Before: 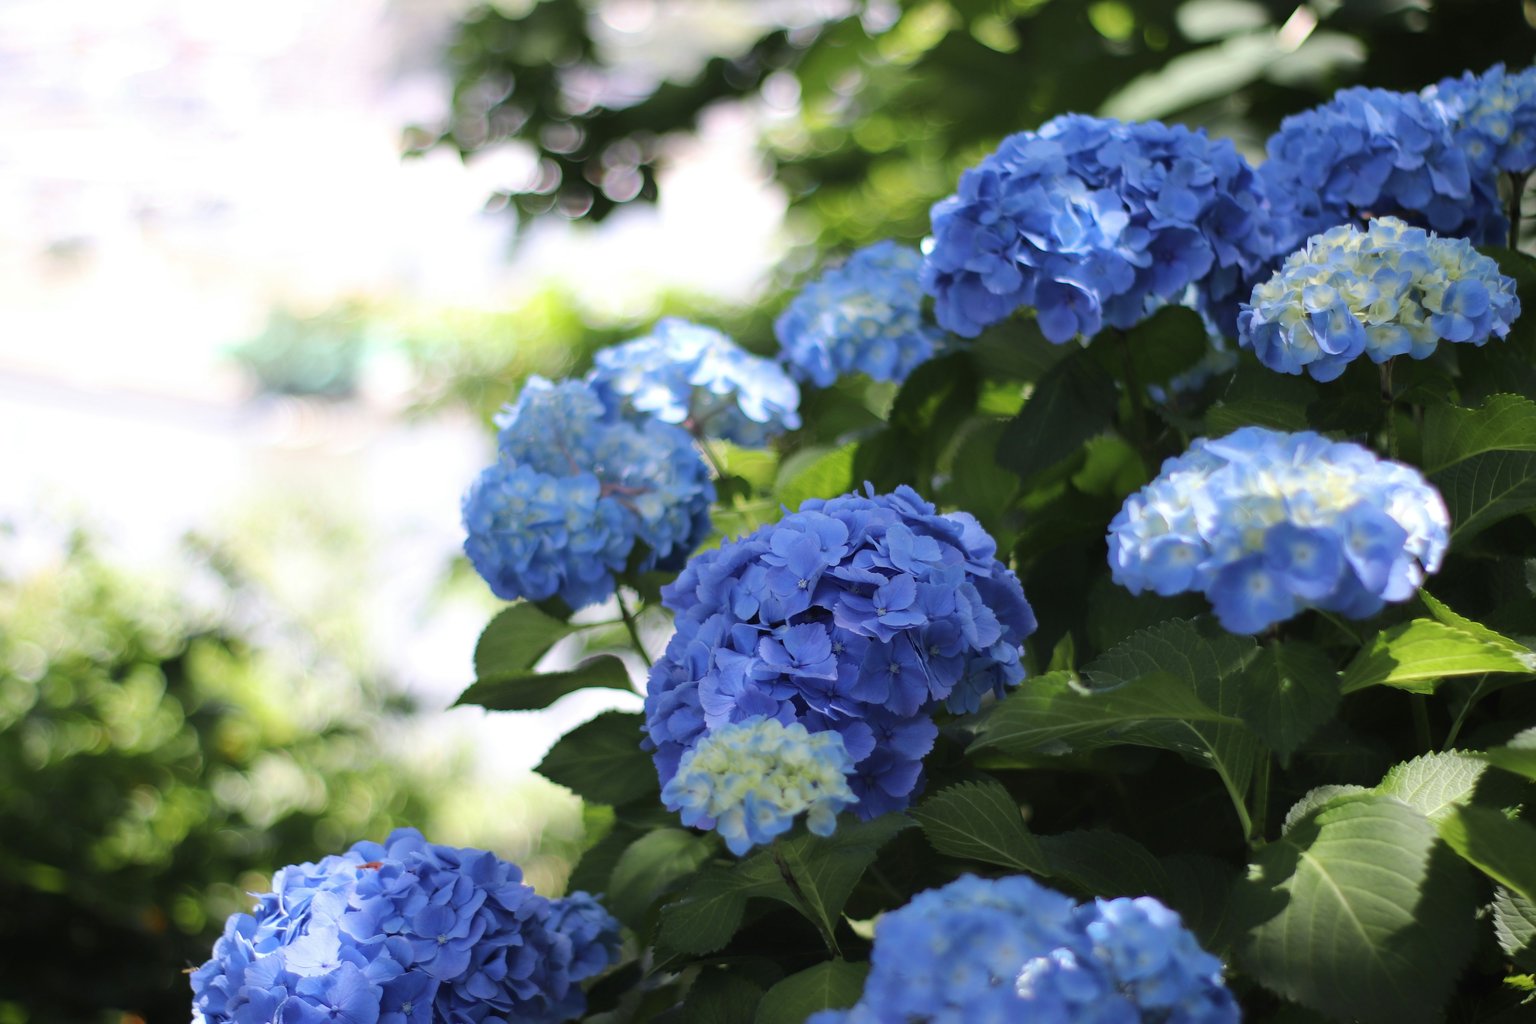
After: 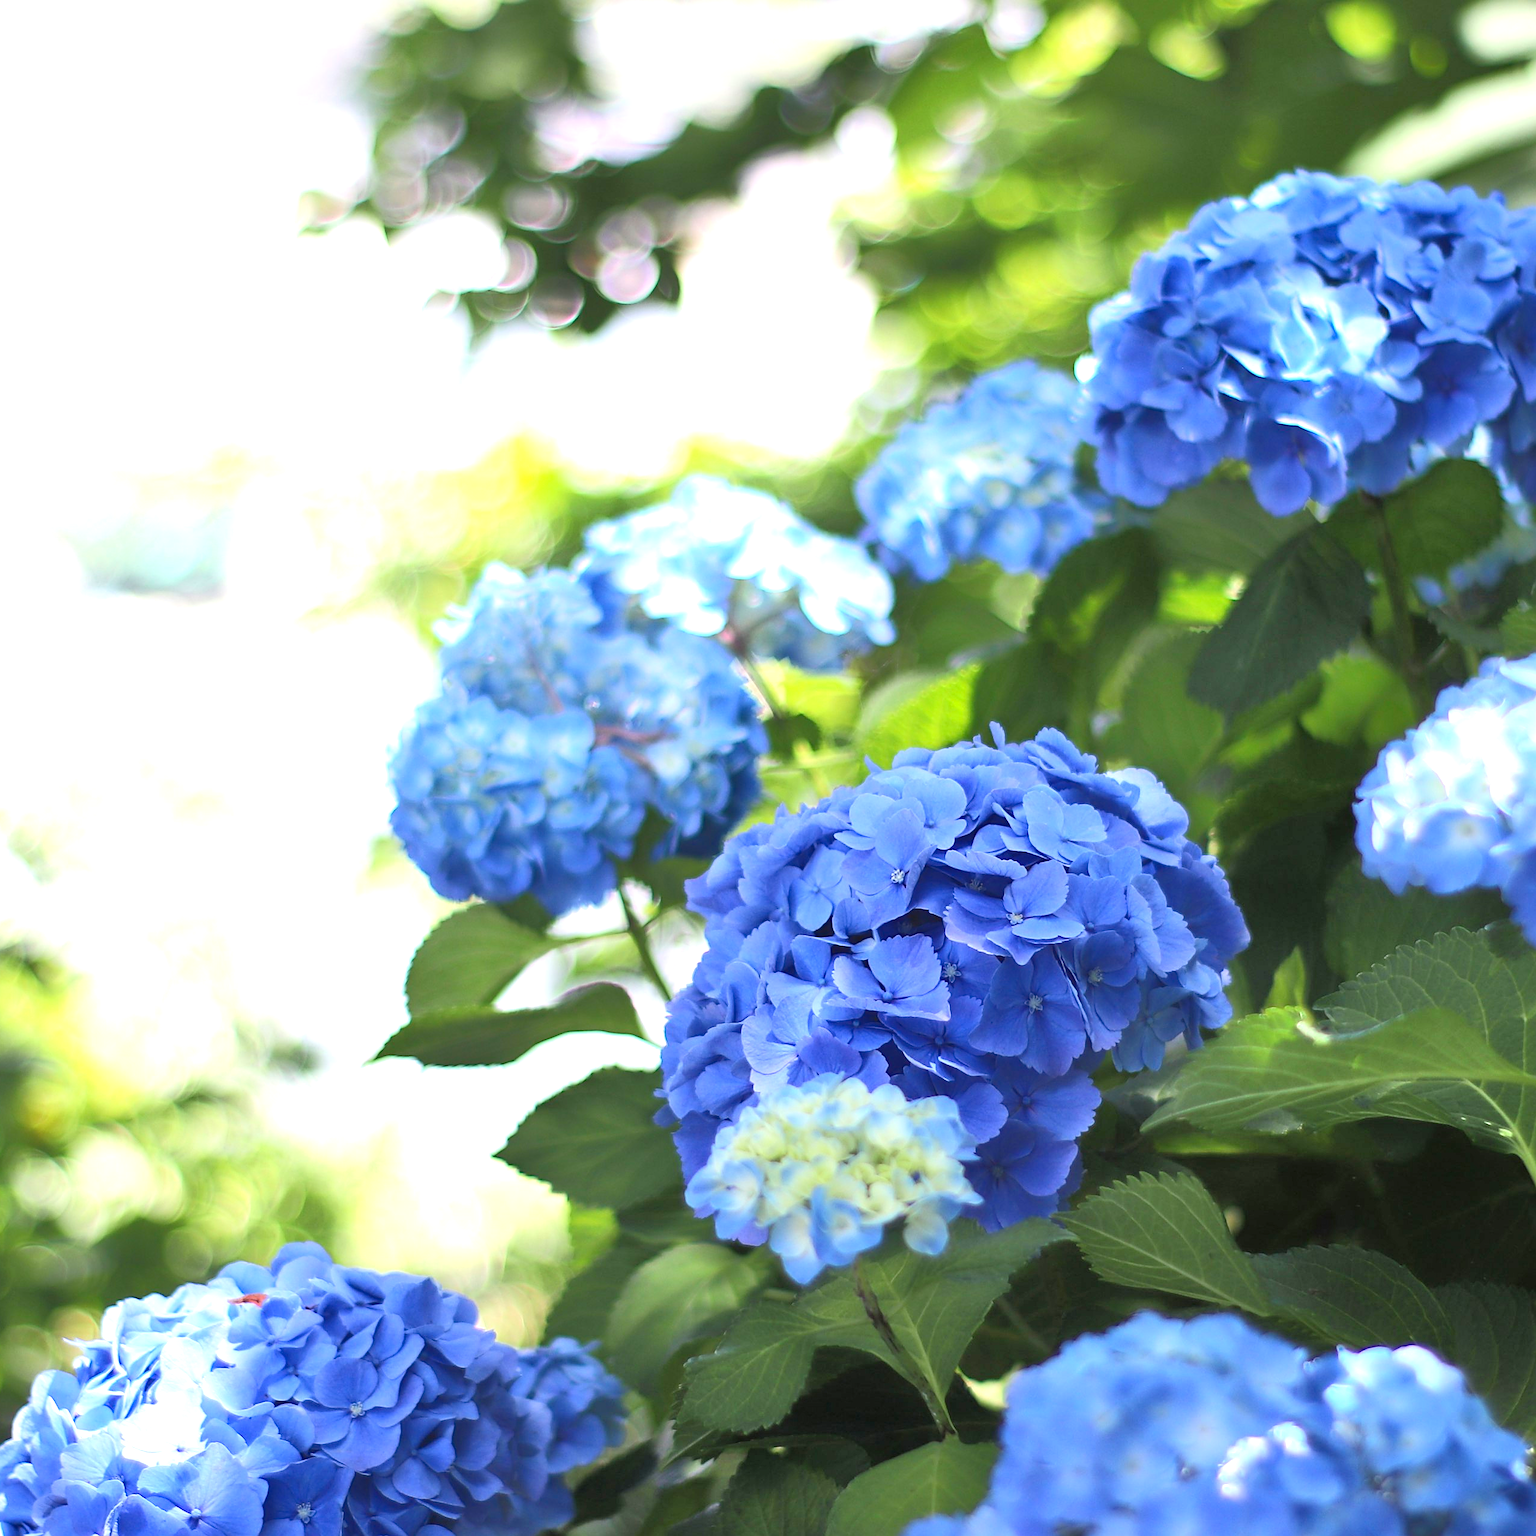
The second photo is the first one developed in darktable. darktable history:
exposure: black level correction 0, exposure 0.949 EV, compensate highlight preservation false
crop and rotate: left 13.33%, right 20.003%
contrast brightness saturation: contrast 0.145, brightness -0.012, saturation 0.102
sharpen: on, module defaults
tone equalizer: -7 EV 0.165 EV, -6 EV 0.571 EV, -5 EV 1.18 EV, -4 EV 1.35 EV, -3 EV 1.12 EV, -2 EV 0.6 EV, -1 EV 0.153 EV
